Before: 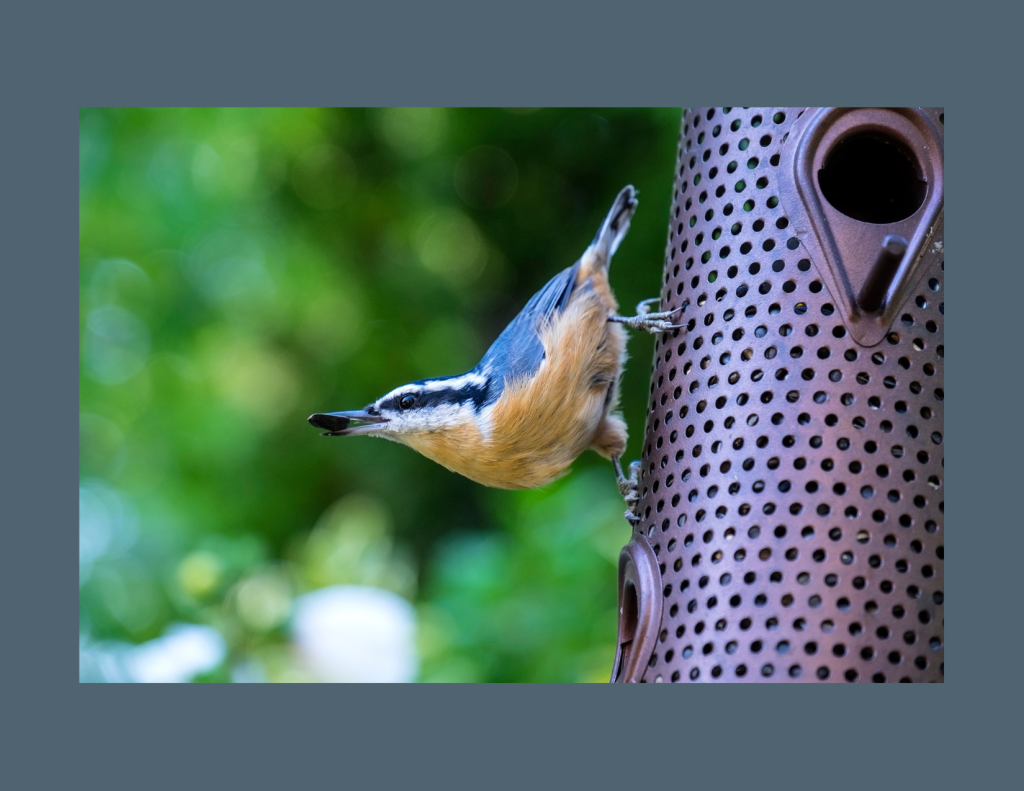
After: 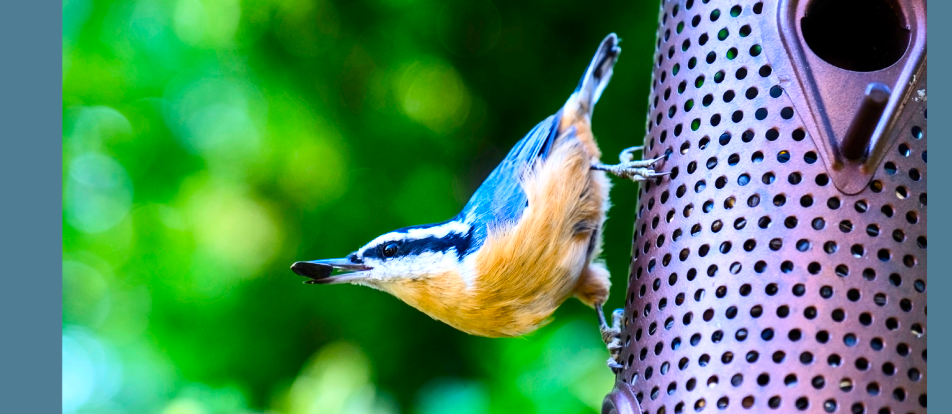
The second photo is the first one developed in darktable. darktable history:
contrast brightness saturation: contrast 0.23, brightness 0.1, saturation 0.29
crop: left 1.744%, top 19.225%, right 5.069%, bottom 28.357%
color balance rgb: perceptual saturation grading › global saturation 25%, perceptual saturation grading › highlights -50%, perceptual saturation grading › shadows 30%, perceptual brilliance grading › global brilliance 12%, global vibrance 20%
